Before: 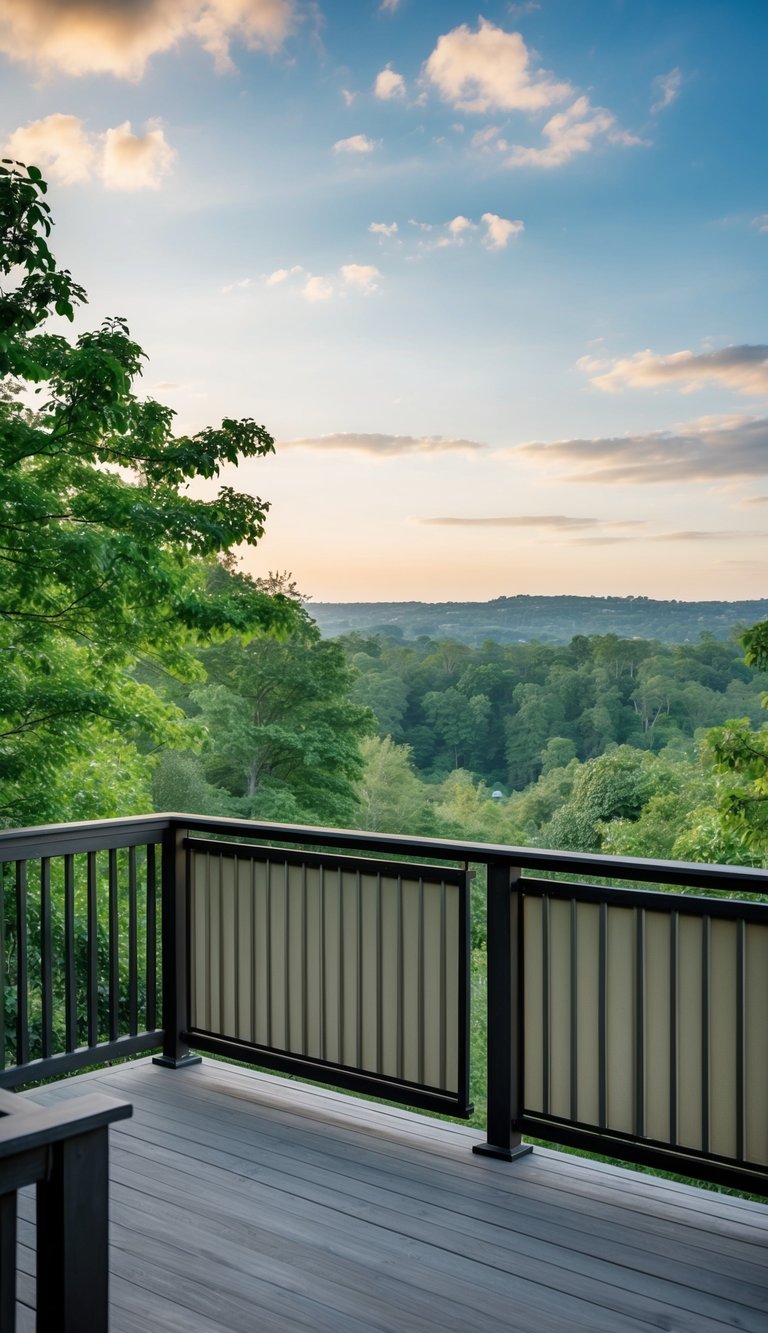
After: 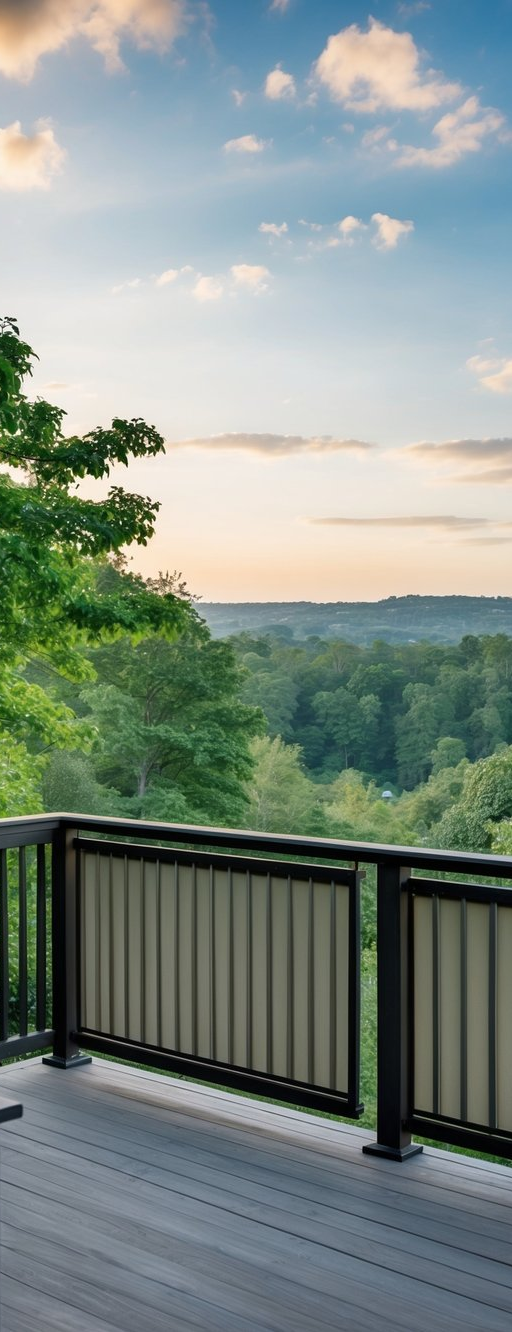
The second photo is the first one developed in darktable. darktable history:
crop and rotate: left 14.45%, right 18.812%
